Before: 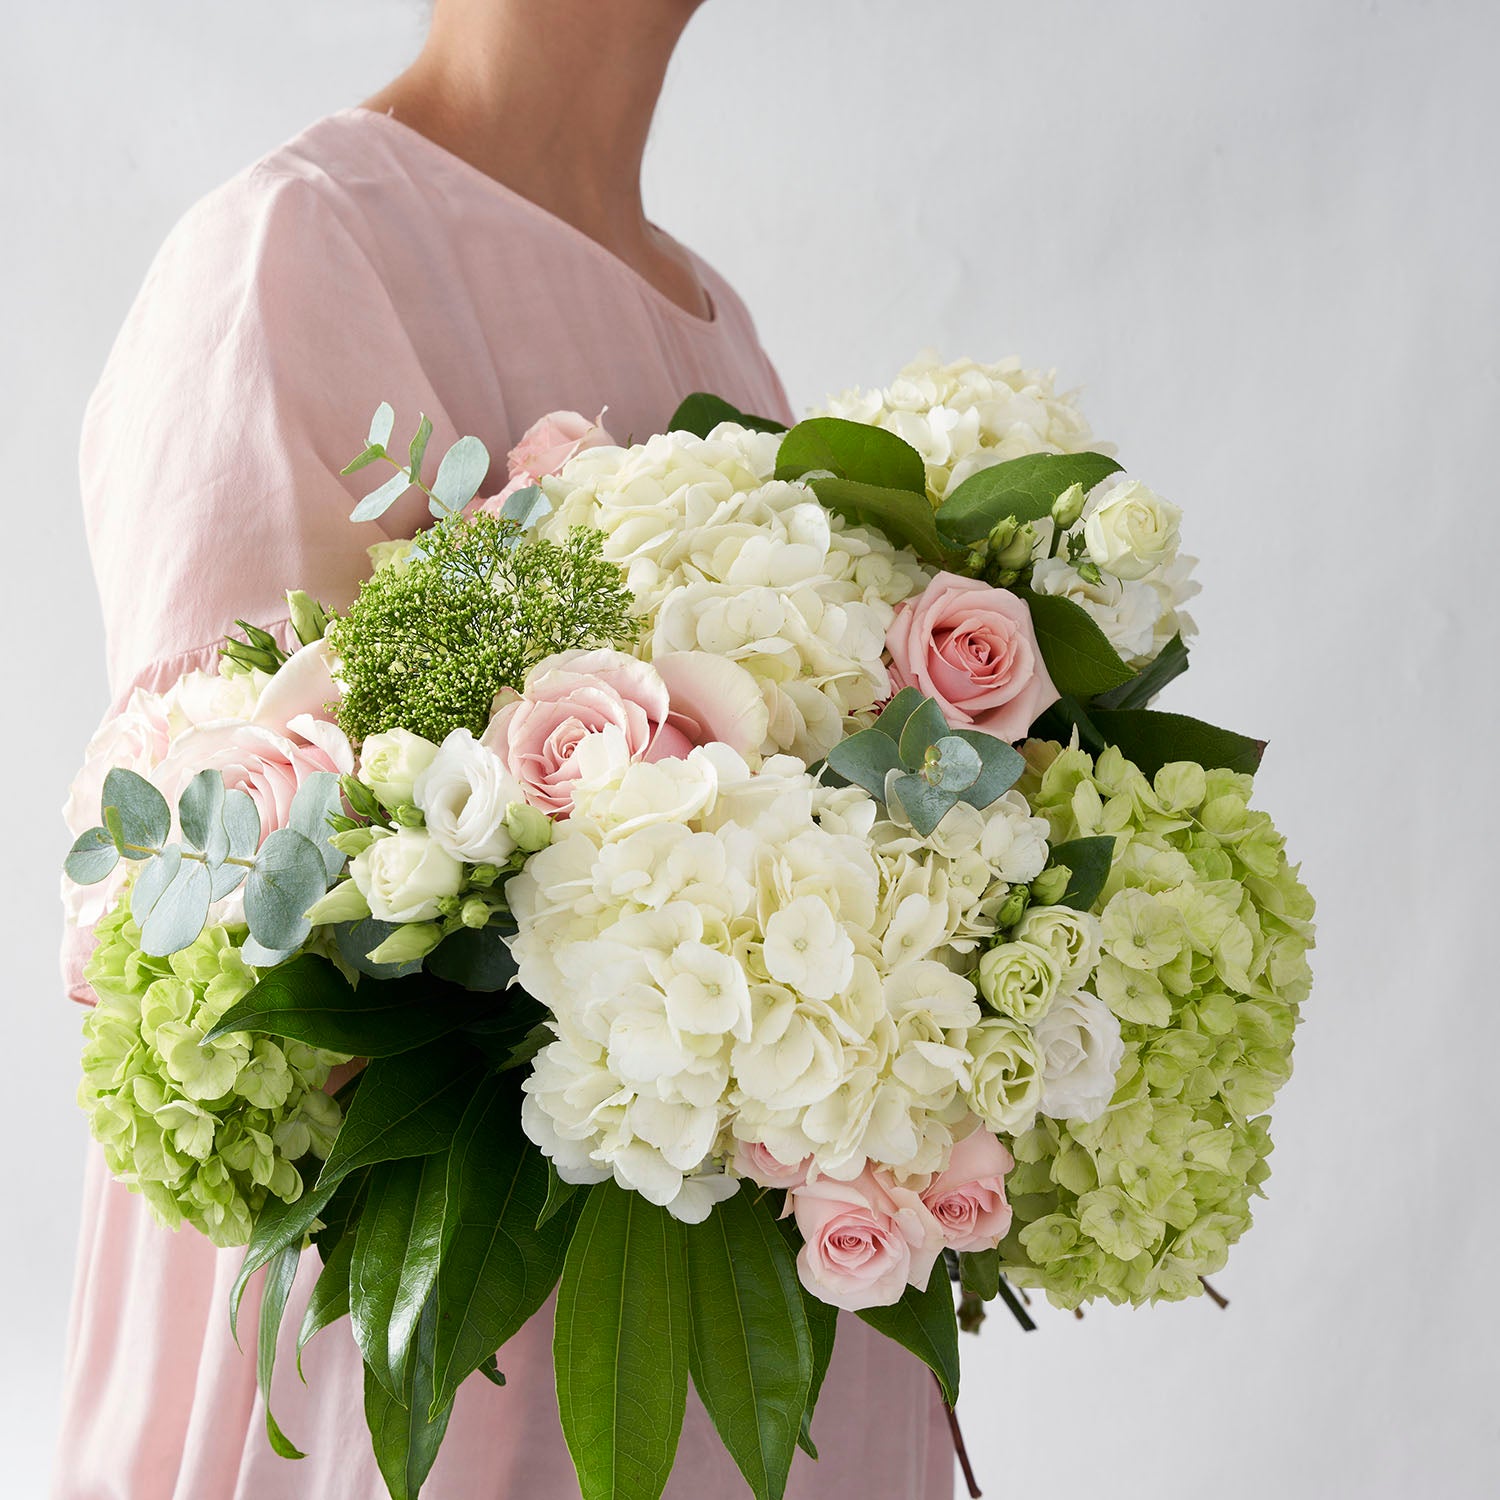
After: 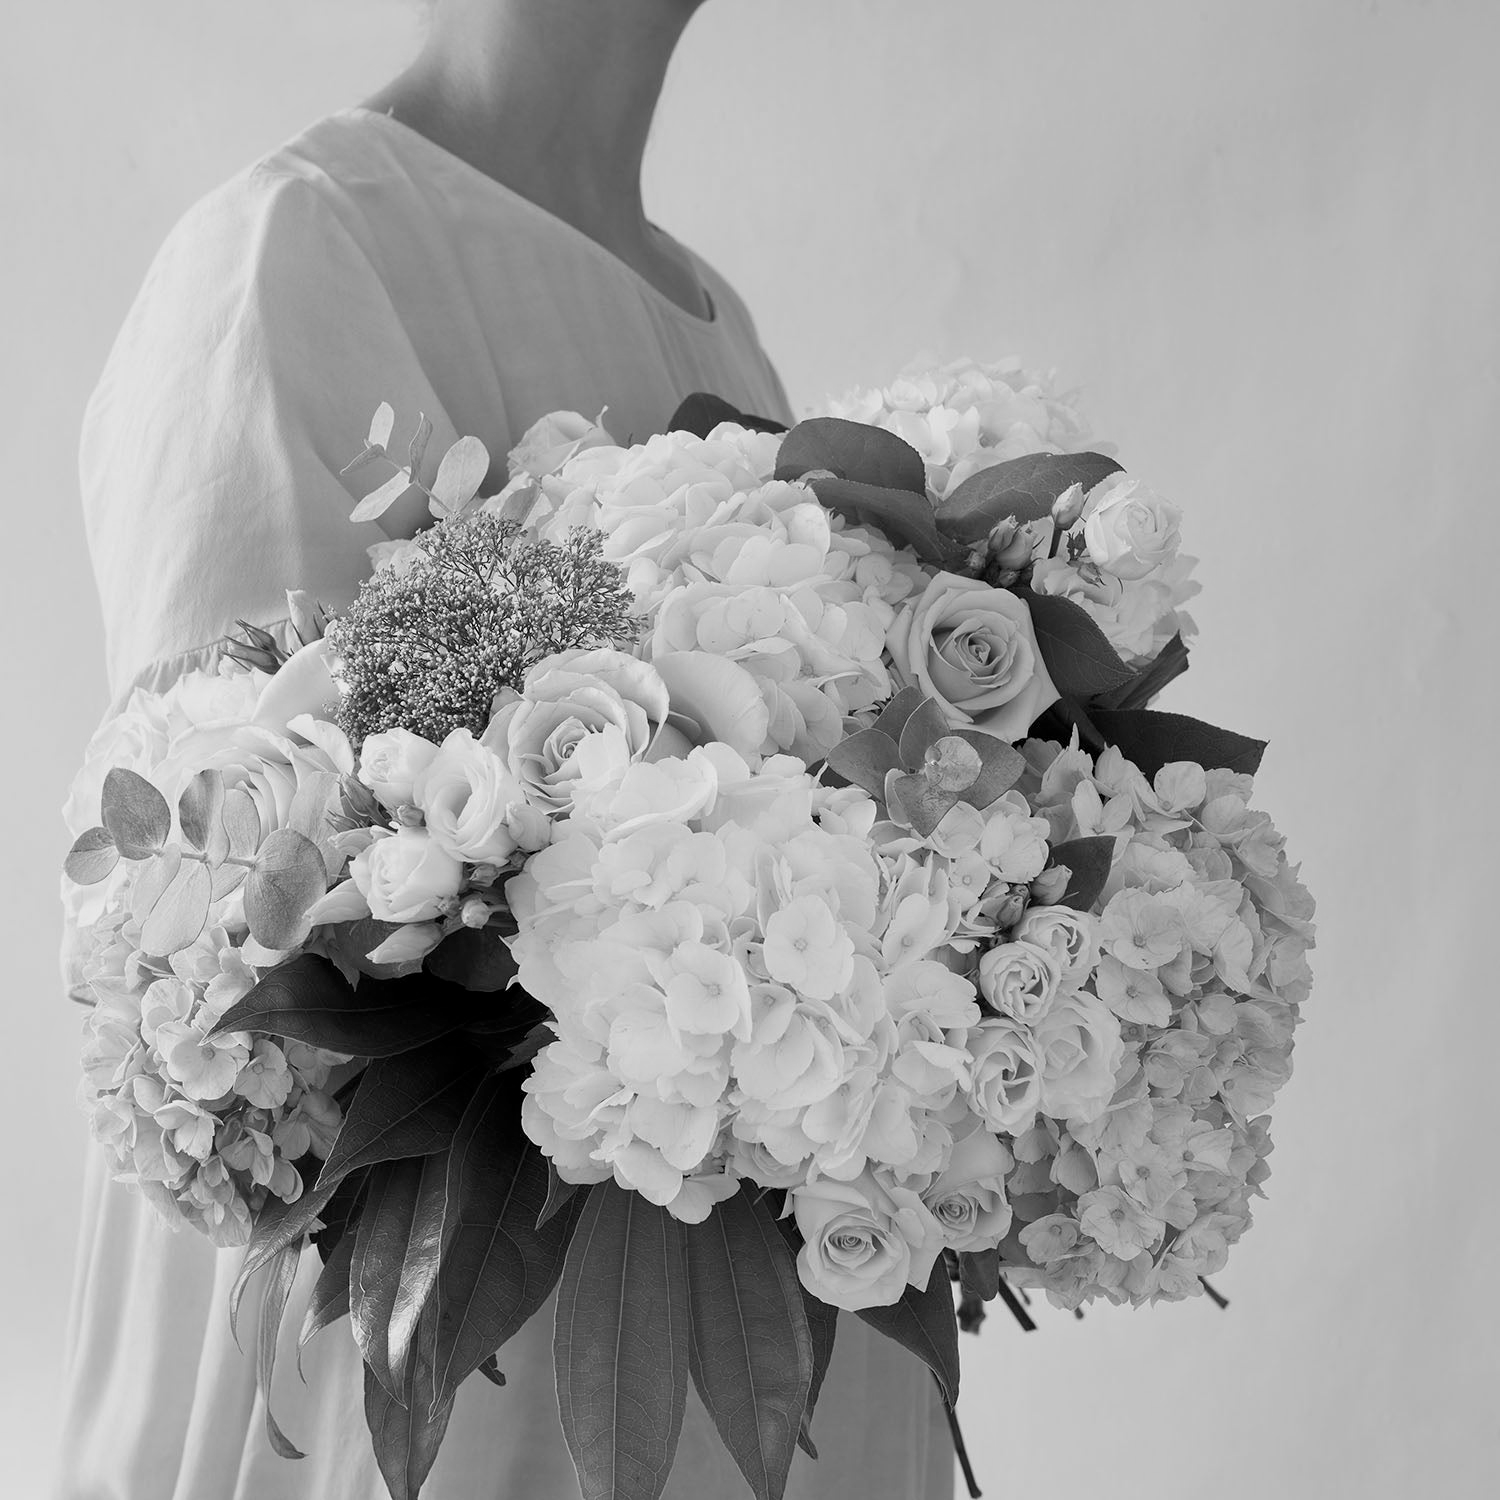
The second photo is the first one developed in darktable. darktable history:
exposure: black level correction 0.002, exposure -0.1 EV, compensate highlight preservation false
rgb levels: mode RGB, independent channels, levels [[0, 0.474, 1], [0, 0.5, 1], [0, 0.5, 1]]
monochrome: a -92.57, b 58.91
